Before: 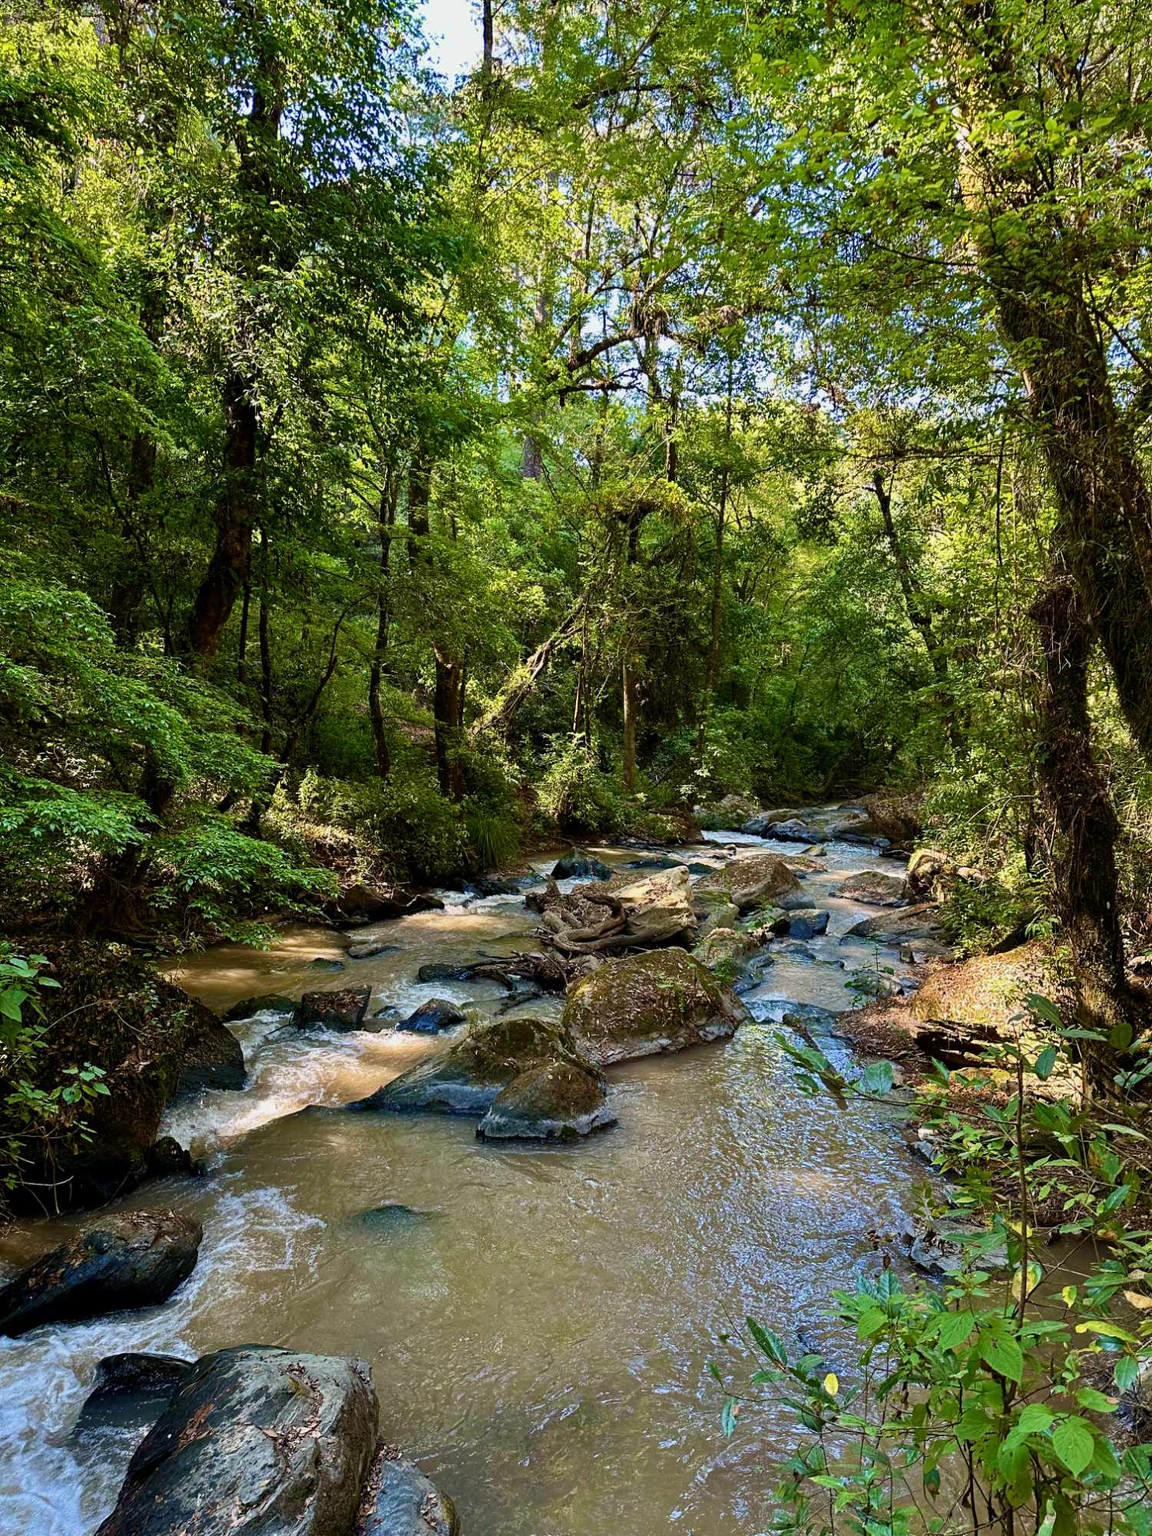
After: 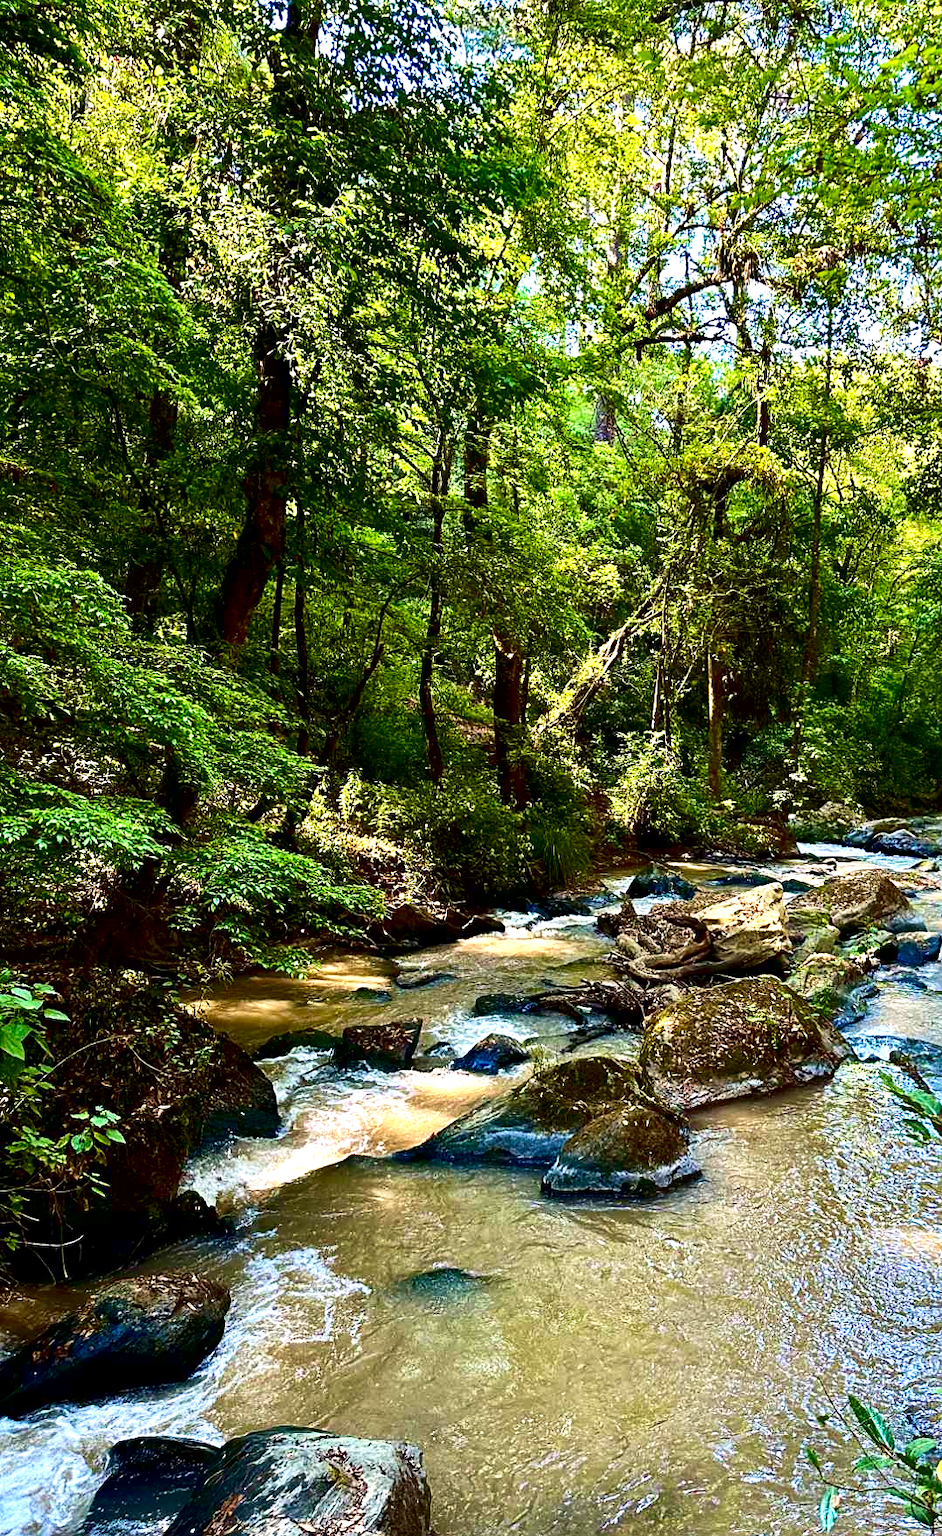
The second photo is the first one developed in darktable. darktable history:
contrast brightness saturation: contrast 0.2, brightness -0.11, saturation 0.1
crop: top 5.803%, right 27.864%, bottom 5.804%
sharpen: amount 0.2
local contrast: mode bilateral grid, contrast 20, coarseness 50, detail 120%, midtone range 0.2
exposure: exposure 0.921 EV, compensate highlight preservation false
velvia: on, module defaults
